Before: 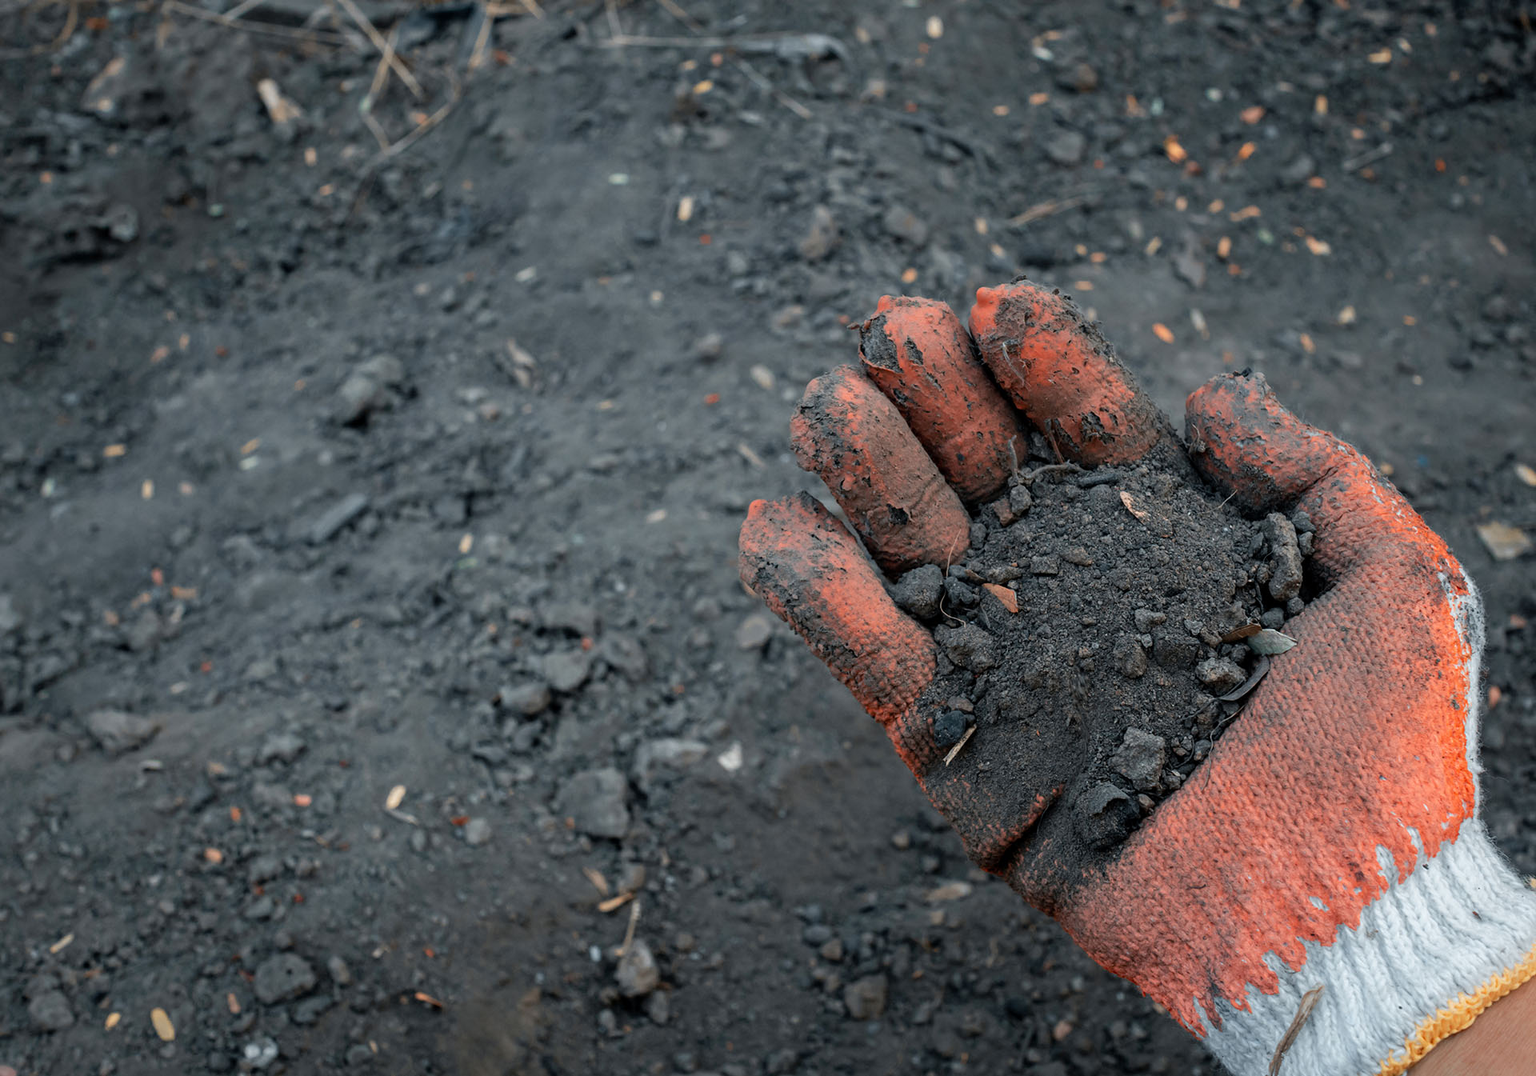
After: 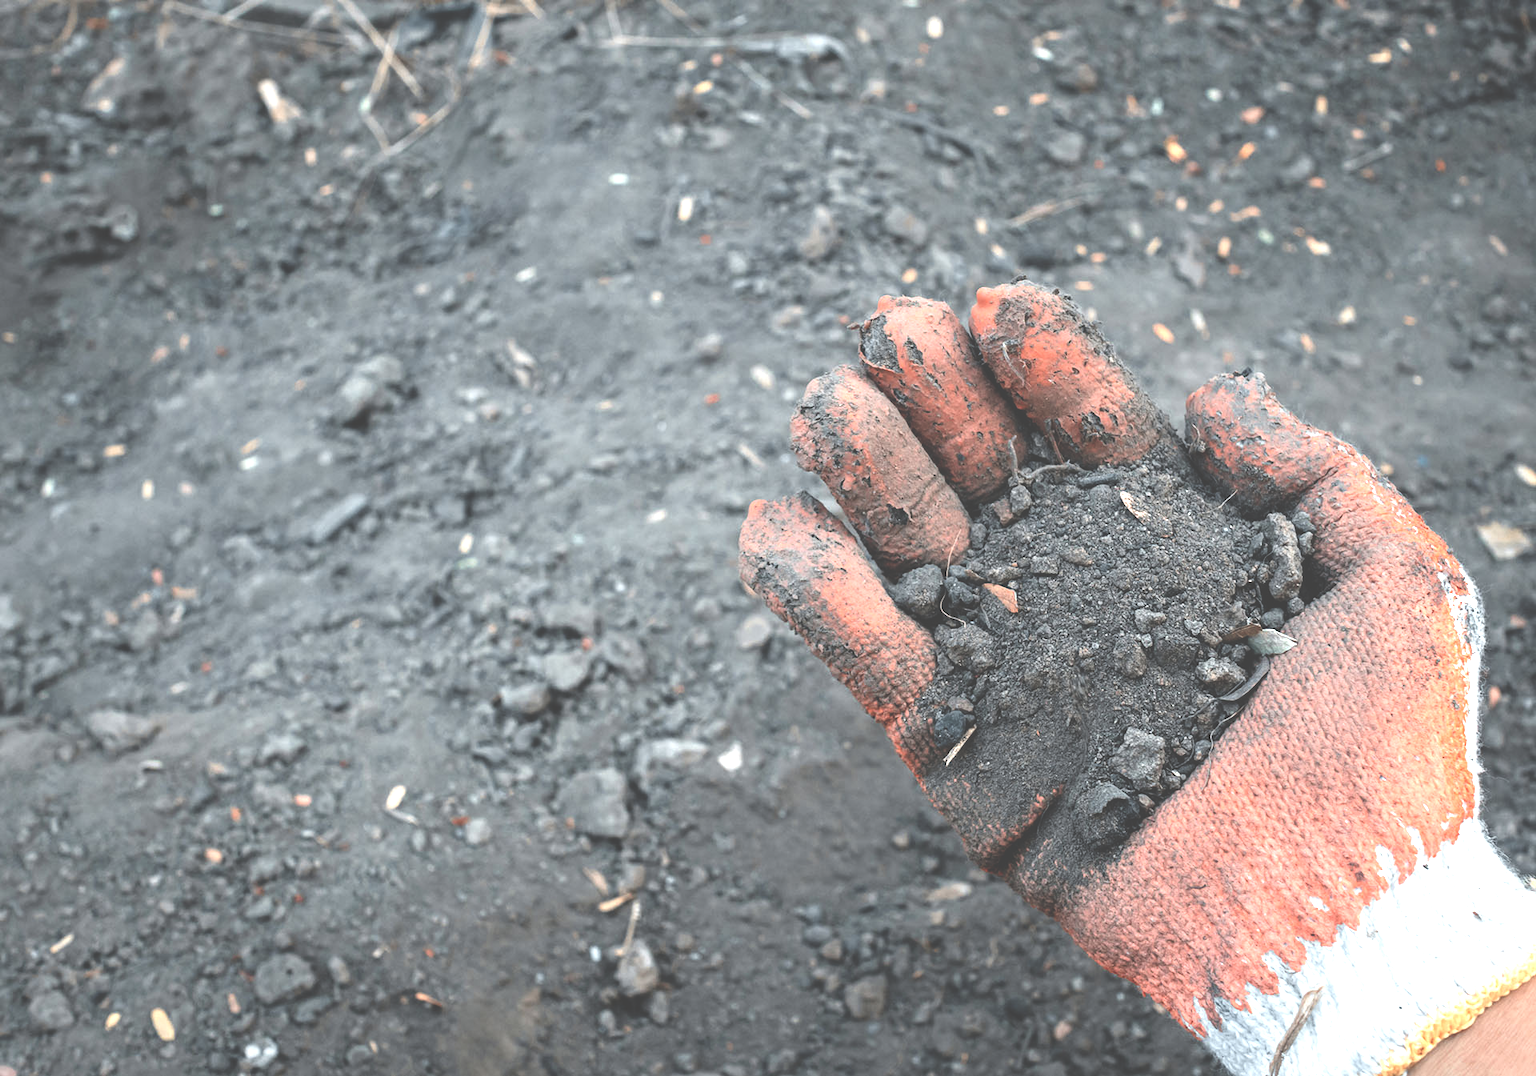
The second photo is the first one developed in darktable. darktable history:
color zones: curves: ch0 [(0.25, 0.5) (0.463, 0.627) (0.484, 0.637) (0.75, 0.5)]
contrast brightness saturation: contrast 0.06, brightness -0.01, saturation -0.23
exposure: black level correction -0.023, exposure 1.397 EV, compensate highlight preservation false
